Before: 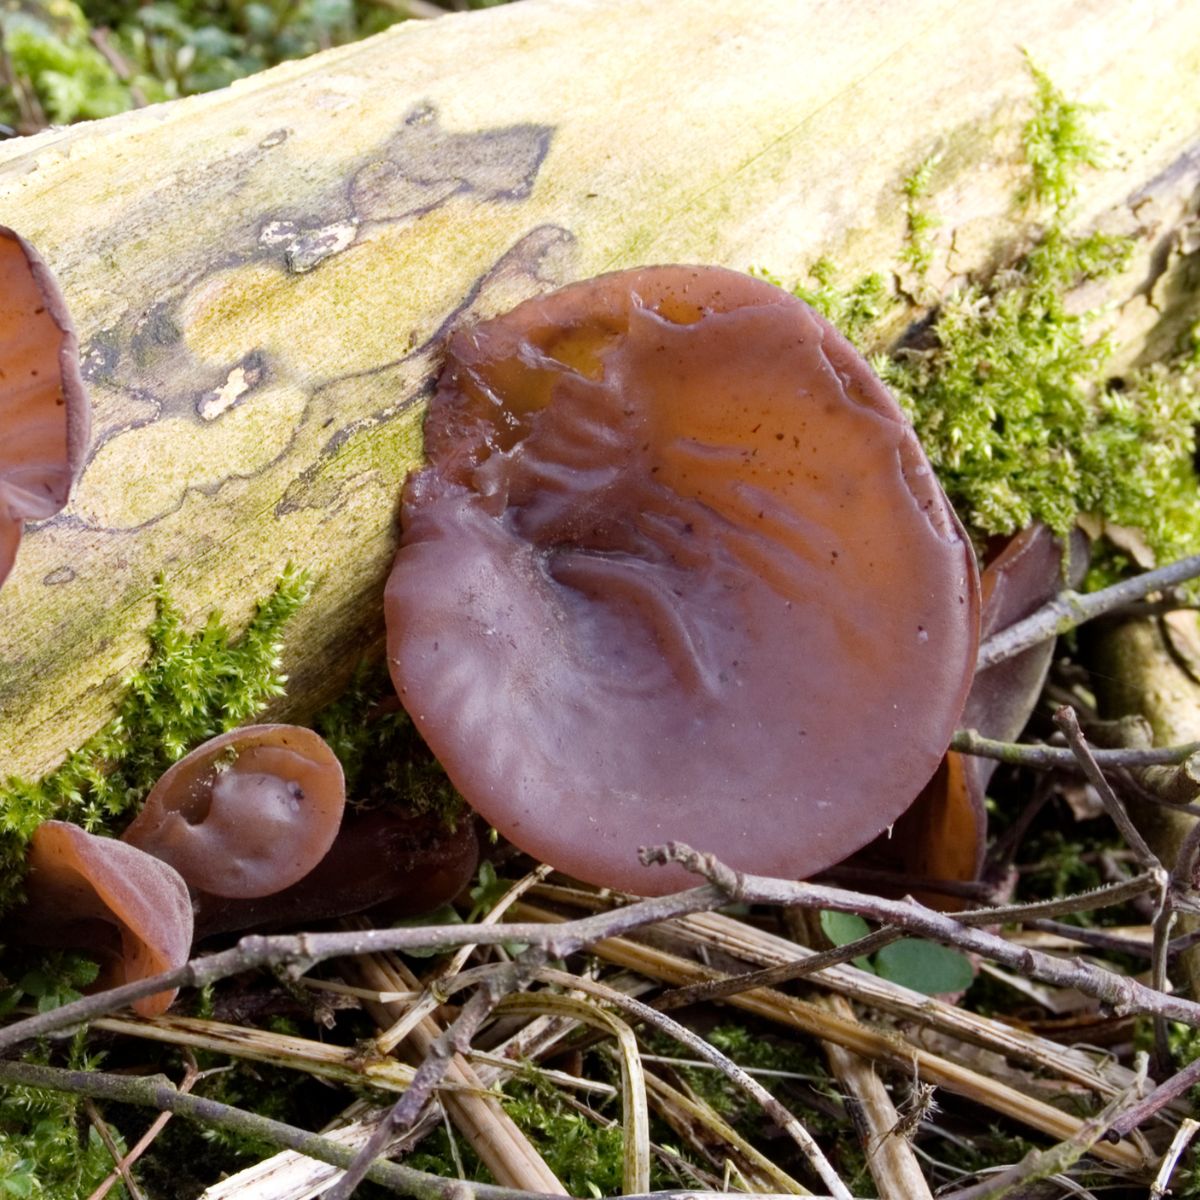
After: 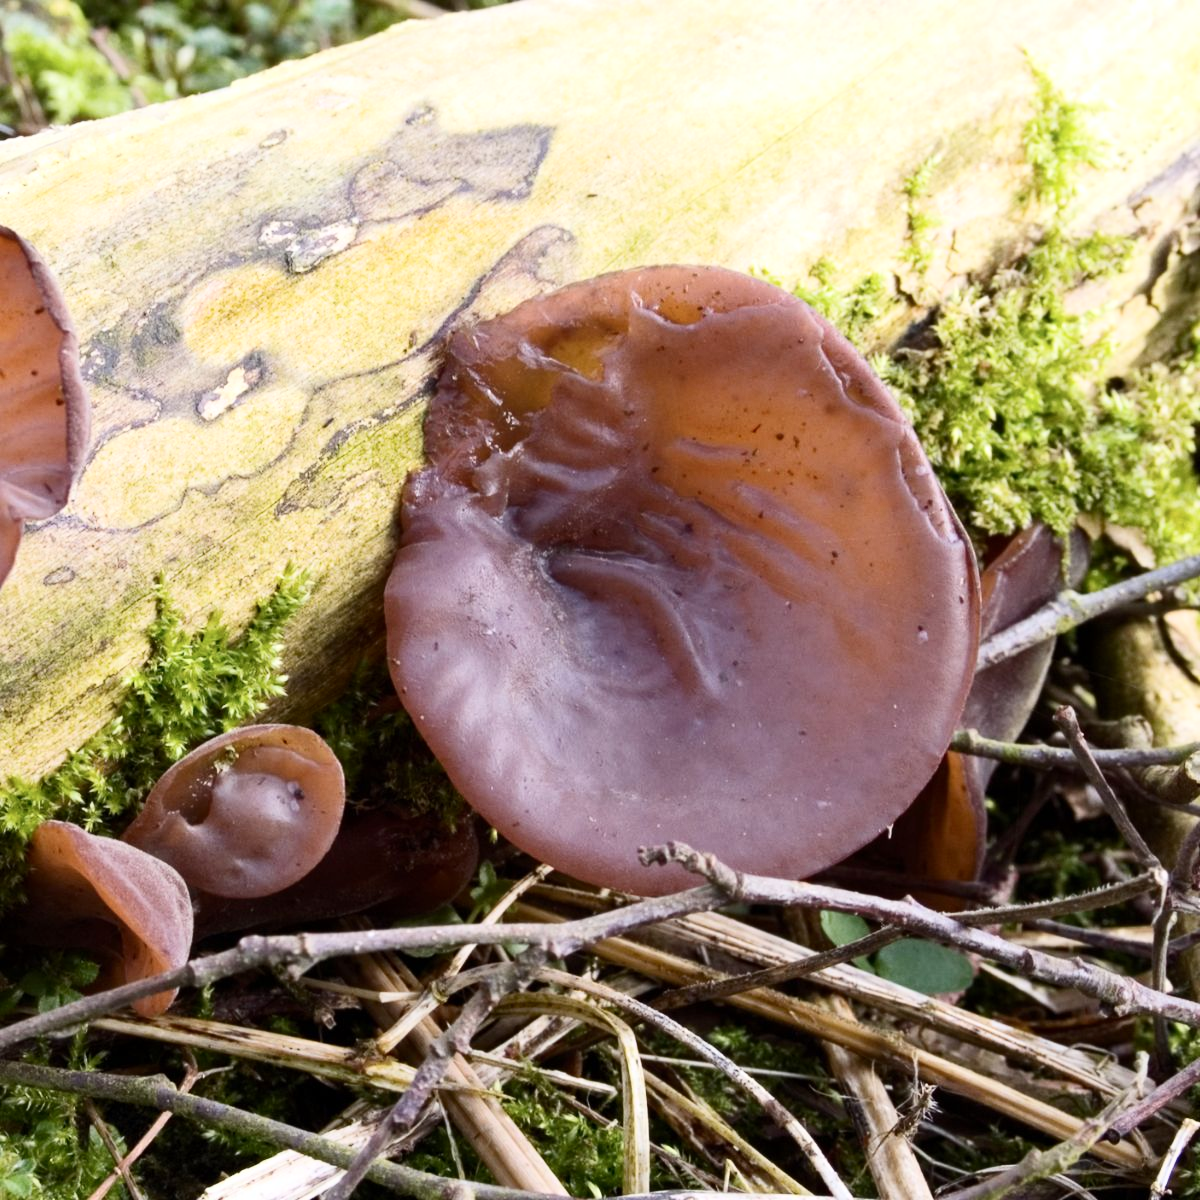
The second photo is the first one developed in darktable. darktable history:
contrast brightness saturation: contrast 0.241, brightness 0.095
color correction: highlights a* 0.049, highlights b* -0.767
